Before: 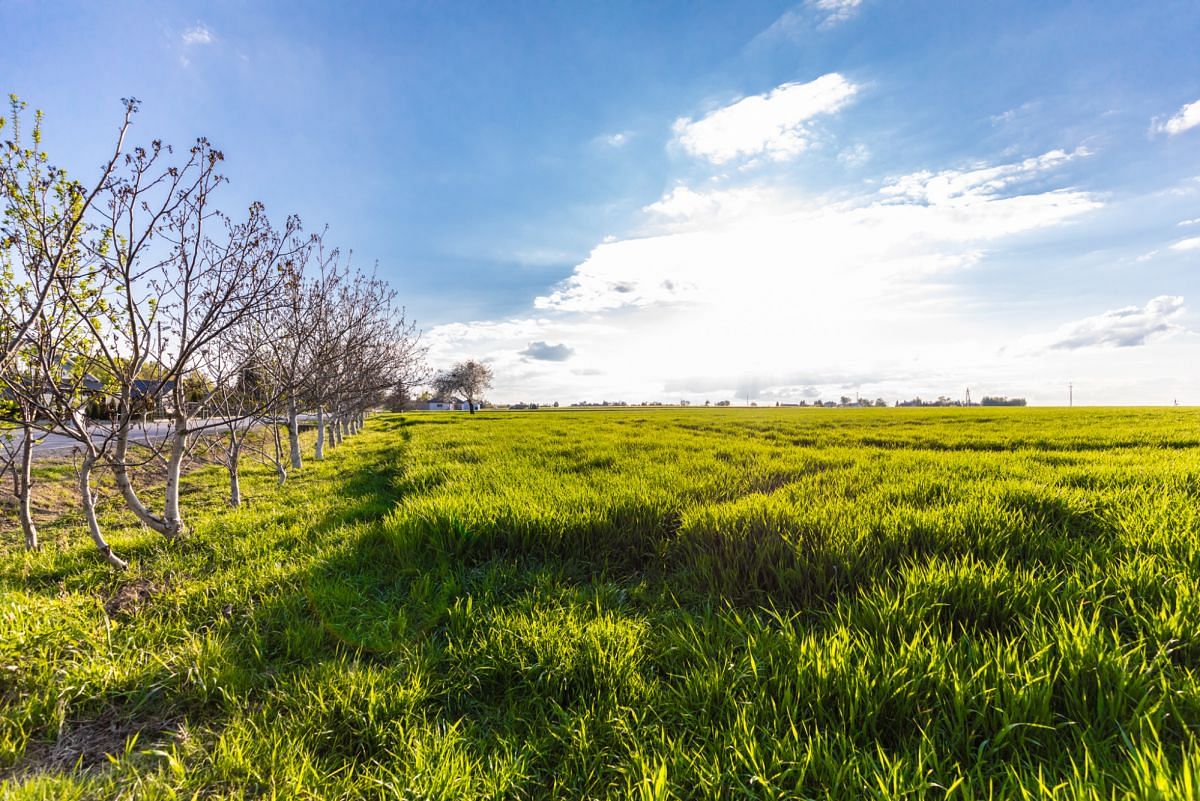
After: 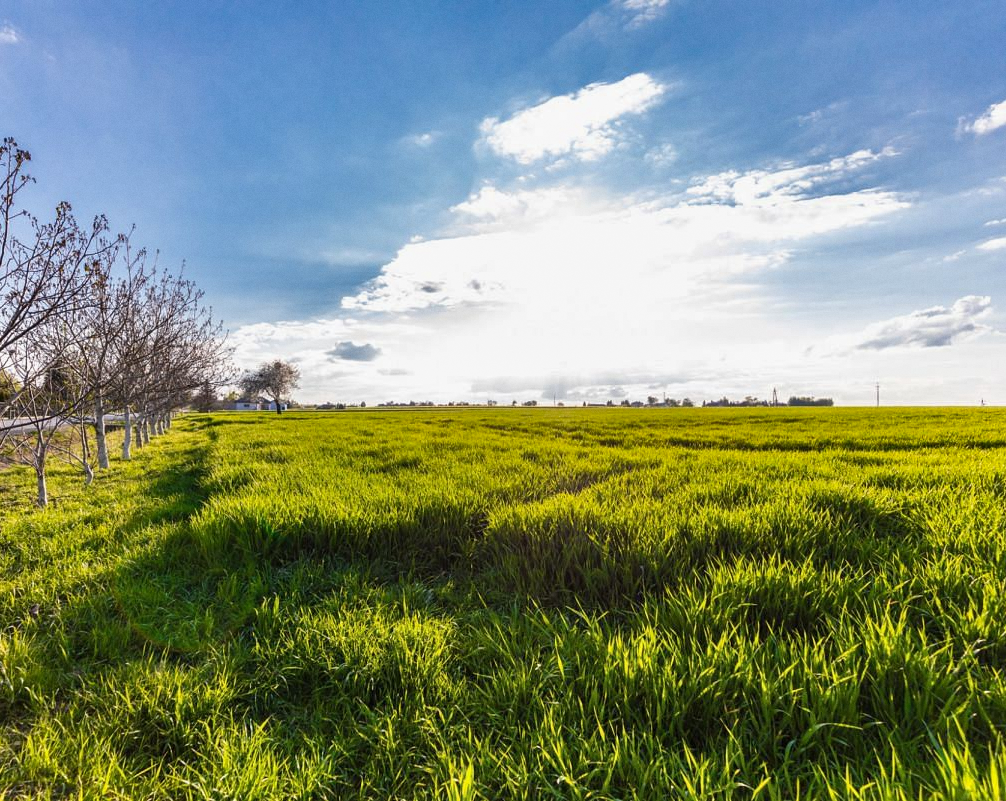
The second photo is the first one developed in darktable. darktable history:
grain: coarseness 0.09 ISO, strength 10%
crop: left 16.145%
white balance: emerald 1
shadows and highlights: shadows 43.71, white point adjustment -1.46, soften with gaussian
